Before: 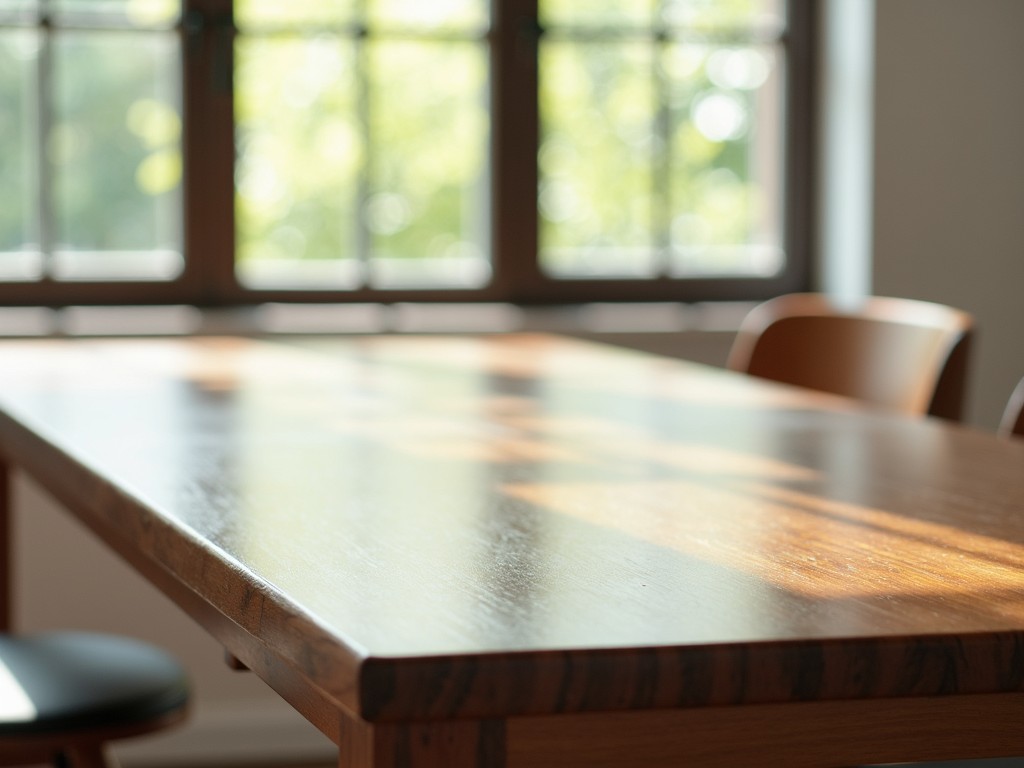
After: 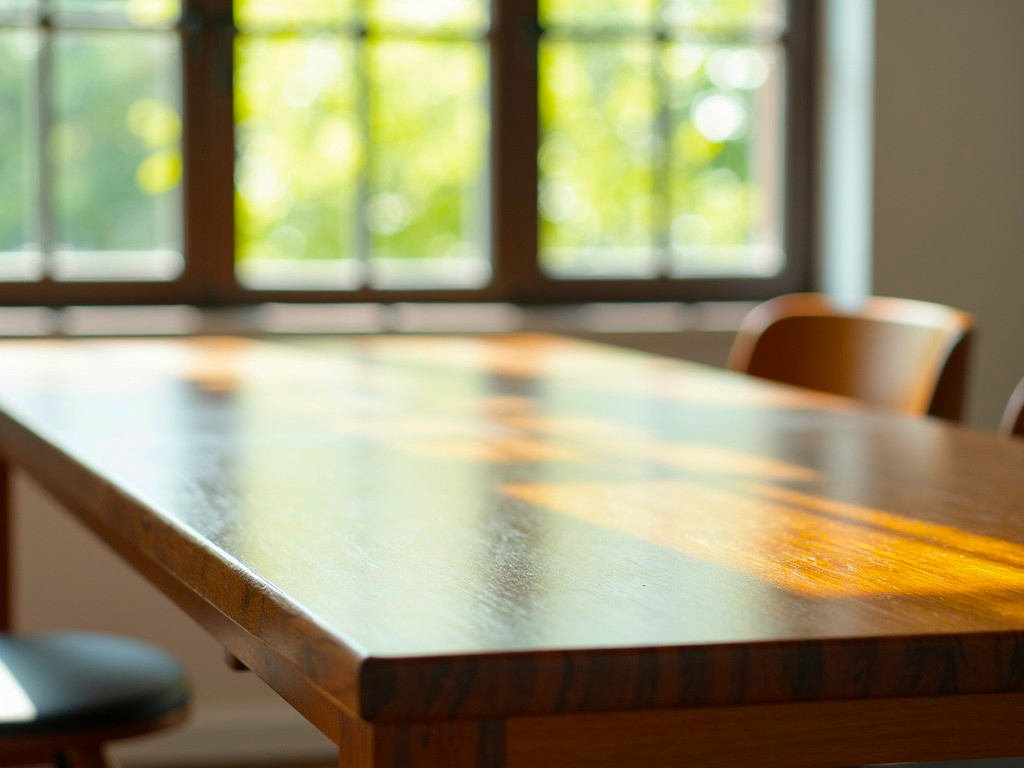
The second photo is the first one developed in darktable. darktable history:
color balance rgb: perceptual saturation grading › global saturation 75.918%, perceptual saturation grading › shadows -30.068%
